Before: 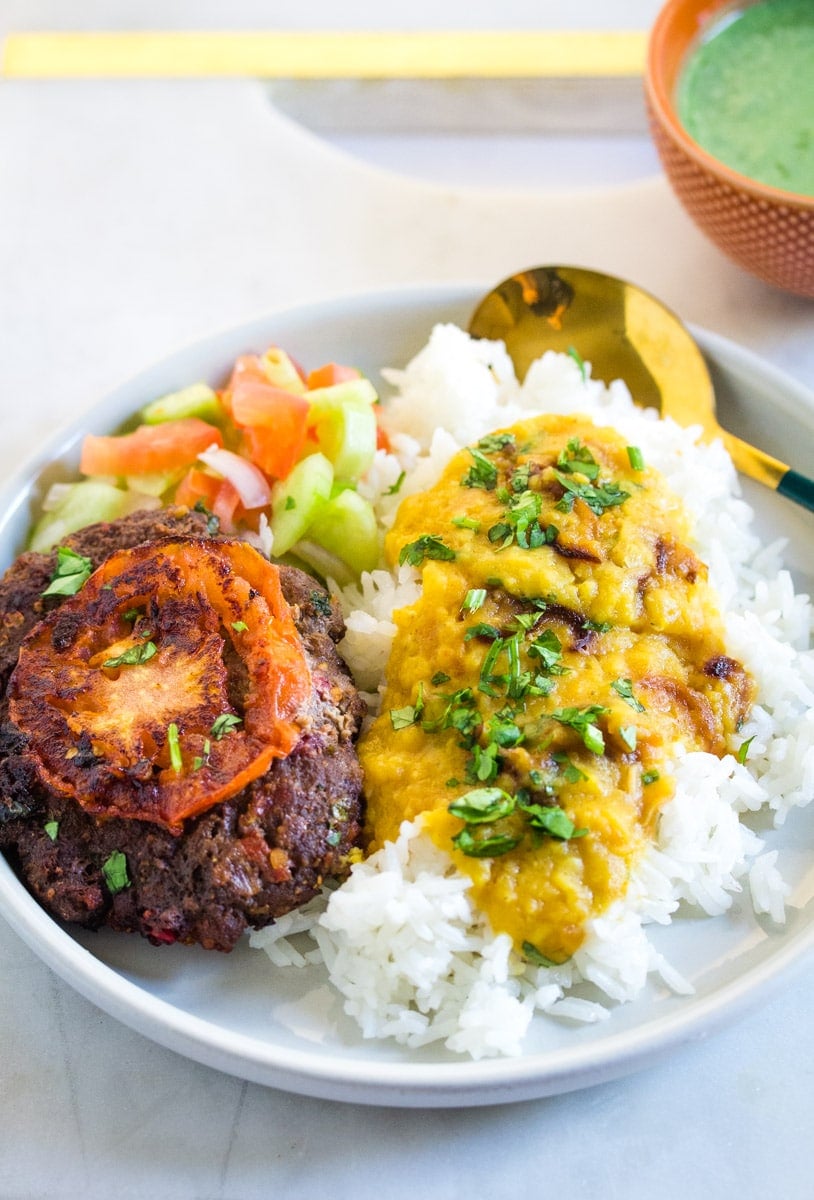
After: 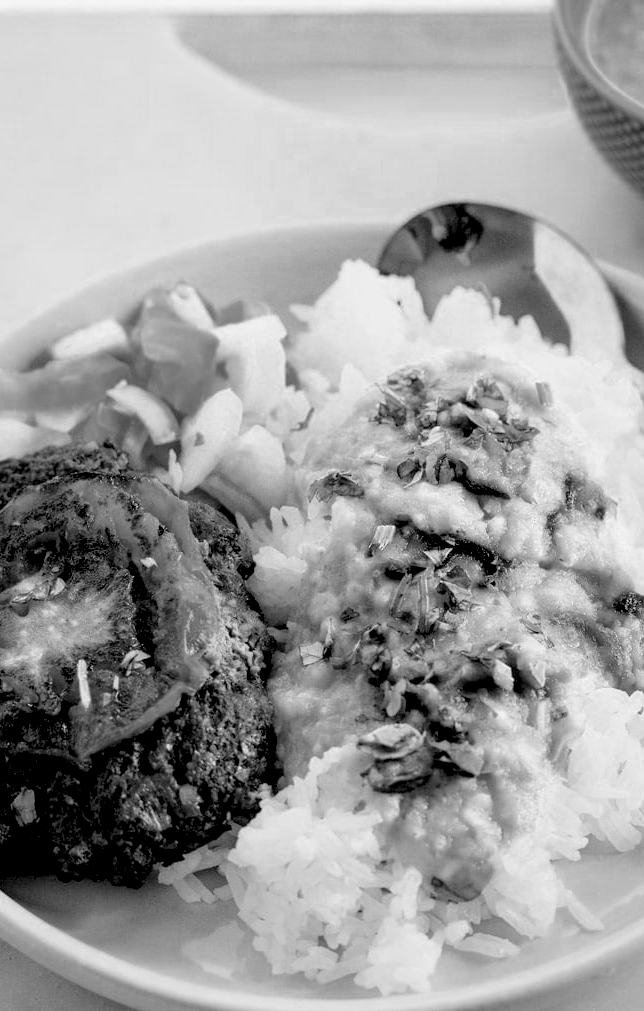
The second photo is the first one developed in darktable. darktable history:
exposure: black level correction 0.046, exposure -0.228 EV, compensate highlight preservation false
color zones: curves: ch0 [(0.002, 0.593) (0.143, 0.417) (0.285, 0.541) (0.455, 0.289) (0.608, 0.327) (0.727, 0.283) (0.869, 0.571) (1, 0.603)]; ch1 [(0, 0) (0.143, 0) (0.286, 0) (0.429, 0) (0.571, 0) (0.714, 0) (0.857, 0)]
crop: left 11.225%, top 5.381%, right 9.565%, bottom 10.314%
